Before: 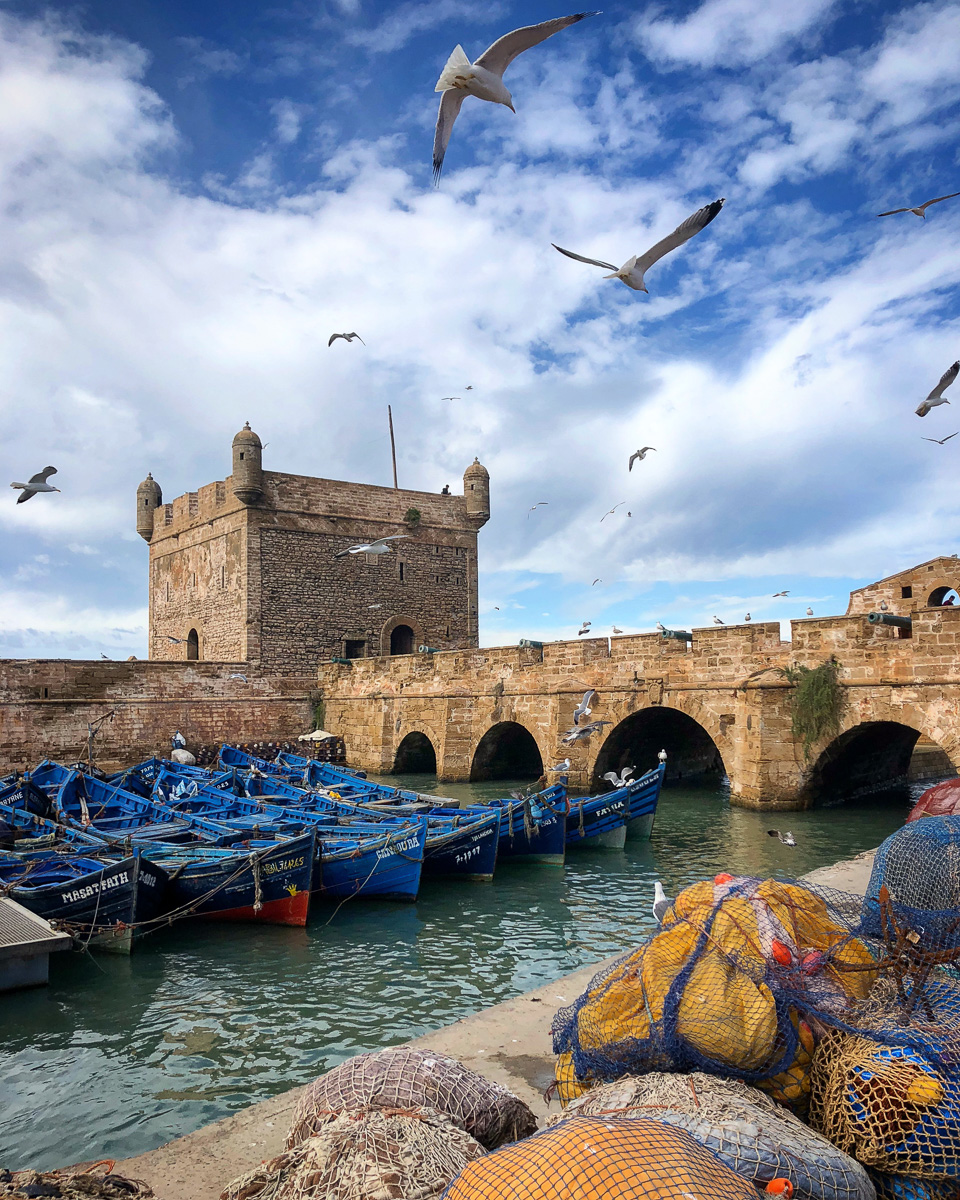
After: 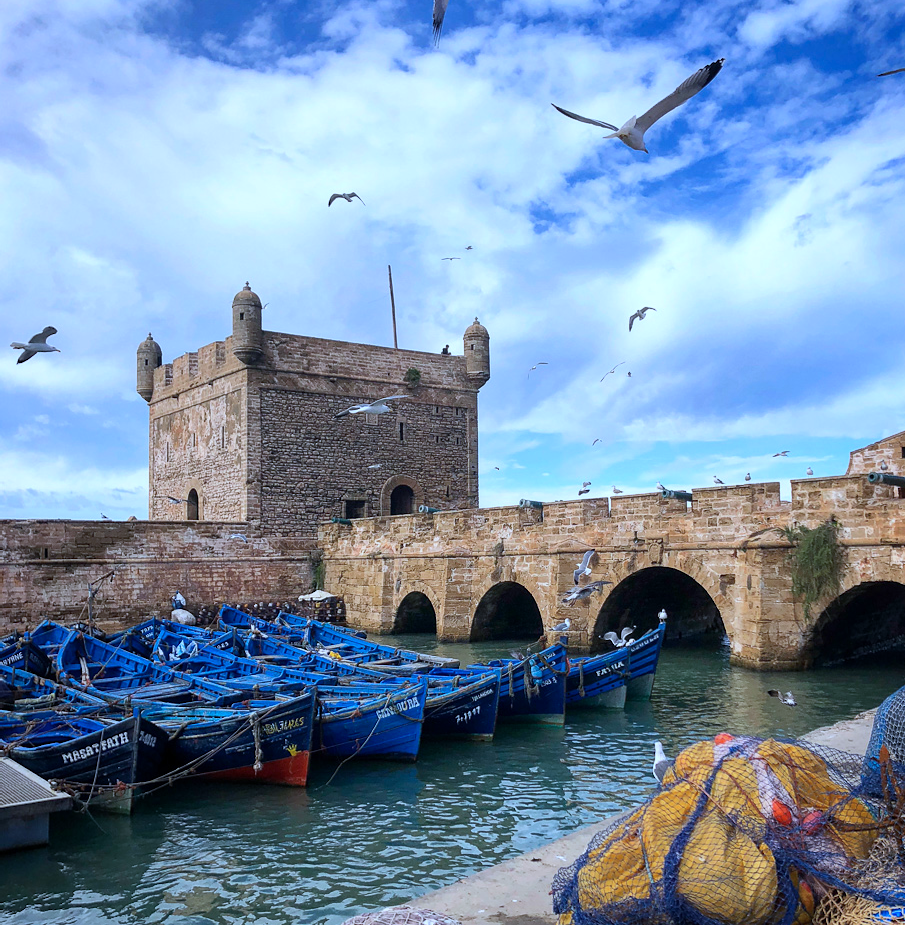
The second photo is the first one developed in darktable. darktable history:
white balance: red 0.984, blue 1.059
color calibration: x 0.38, y 0.39, temperature 4086.04 K
crop and rotate: angle 0.03°, top 11.643%, right 5.651%, bottom 11.189%
